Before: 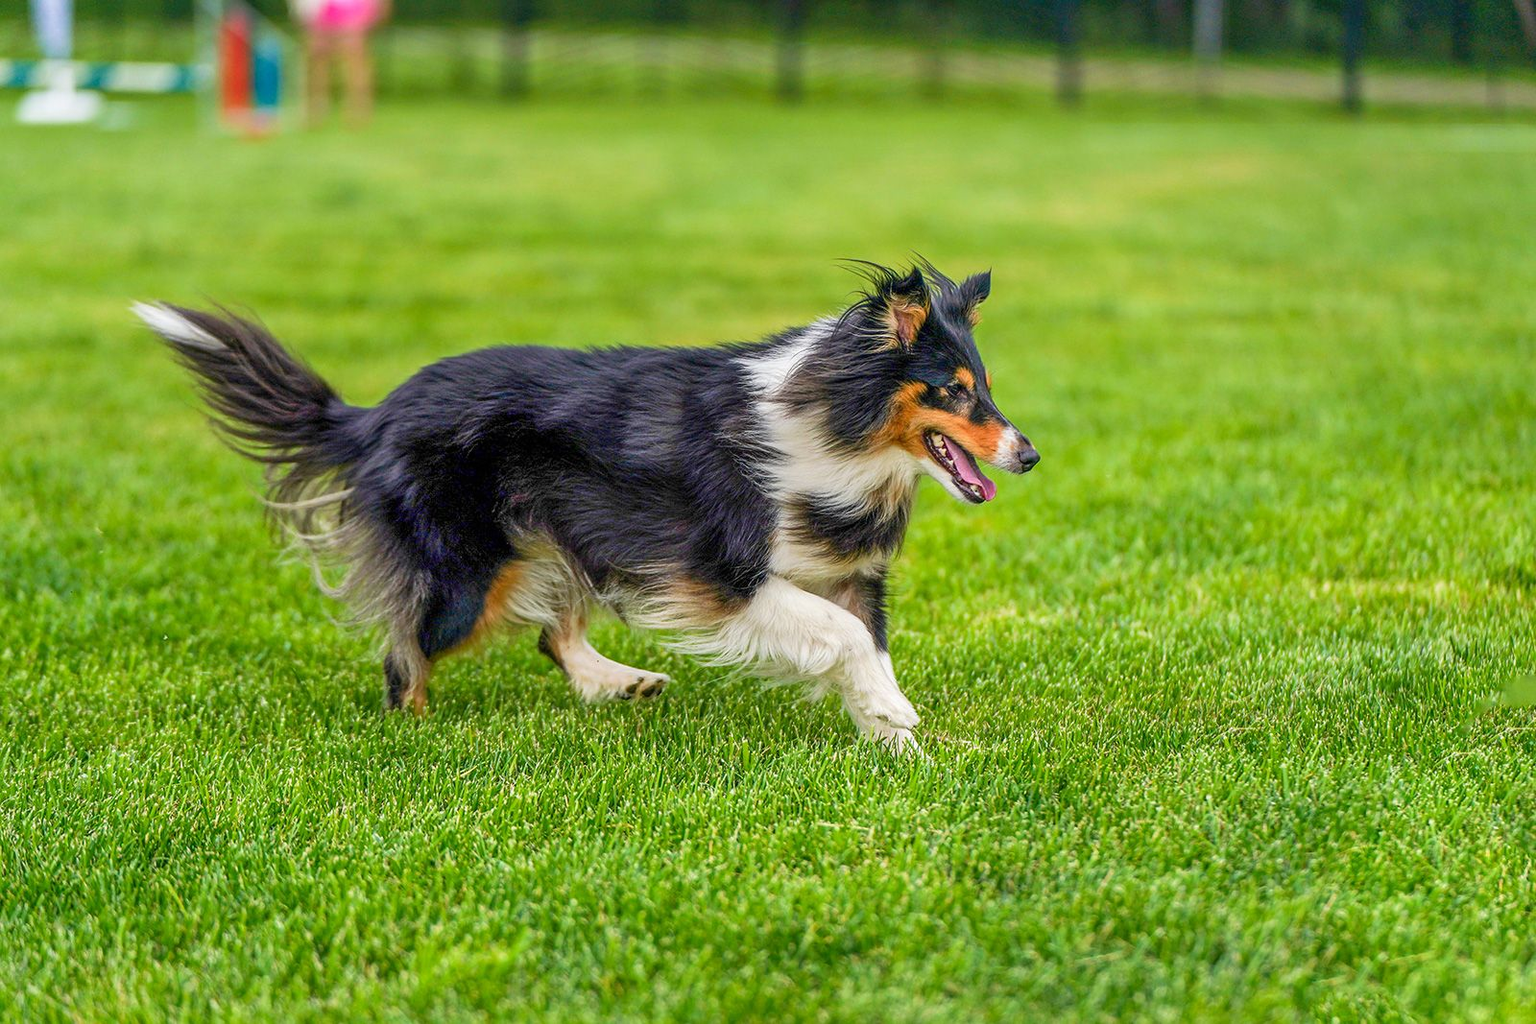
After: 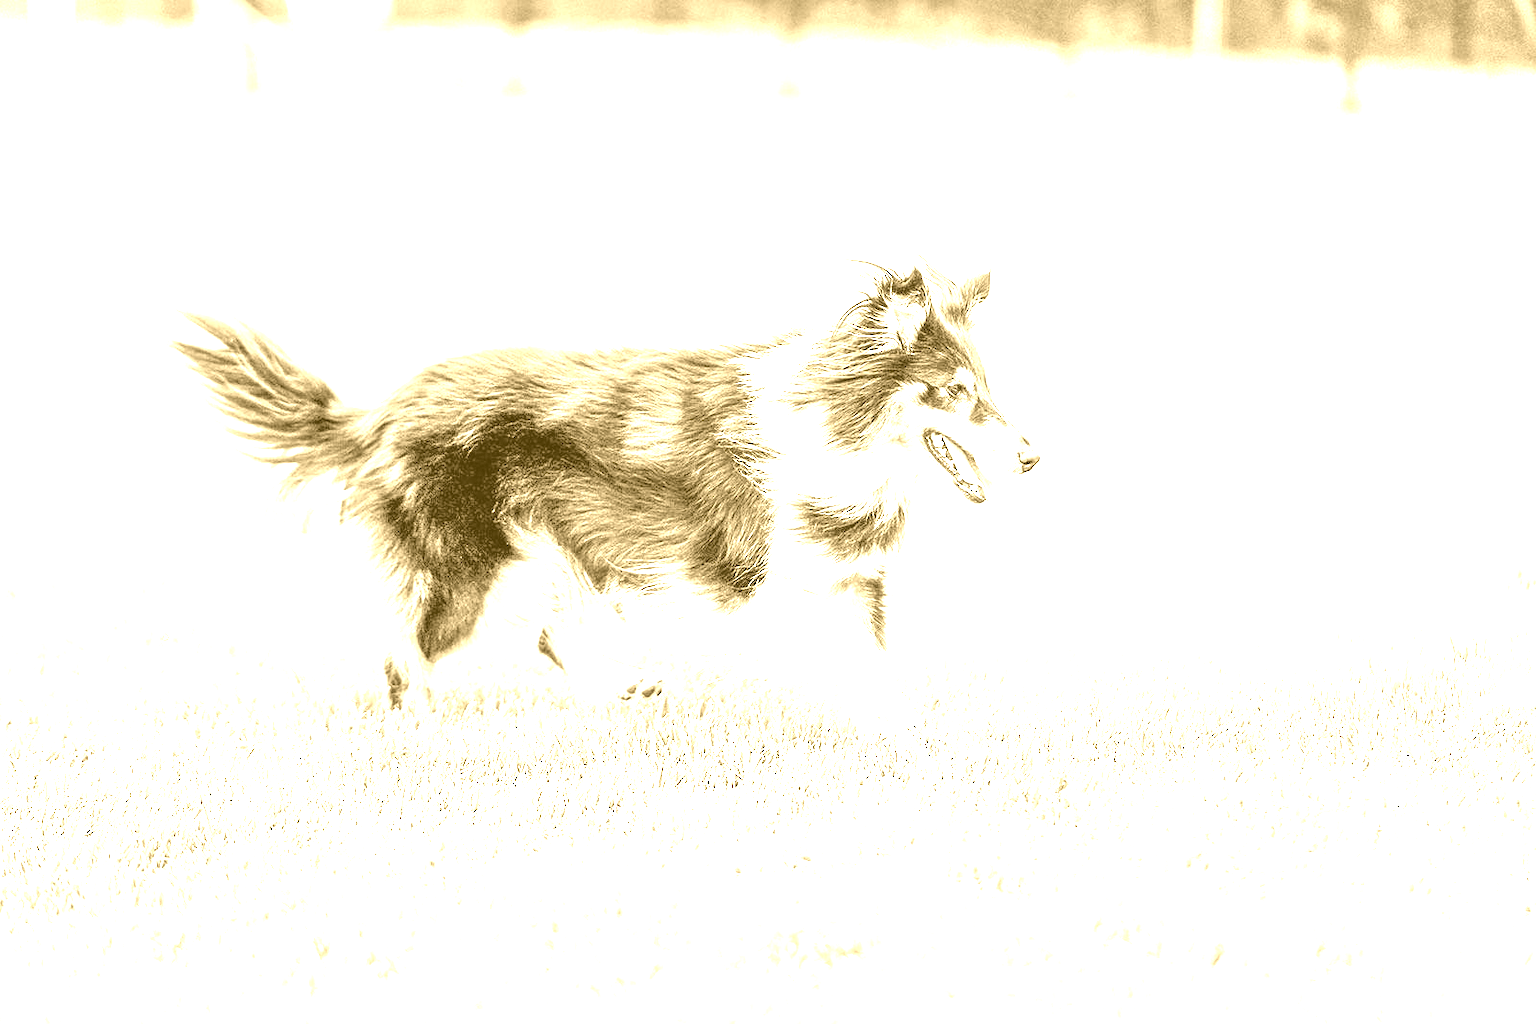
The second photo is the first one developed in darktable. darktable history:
colorize: hue 36°, source mix 100%
exposure: black level correction 0.001, exposure 2.607 EV, compensate exposure bias true, compensate highlight preservation false
